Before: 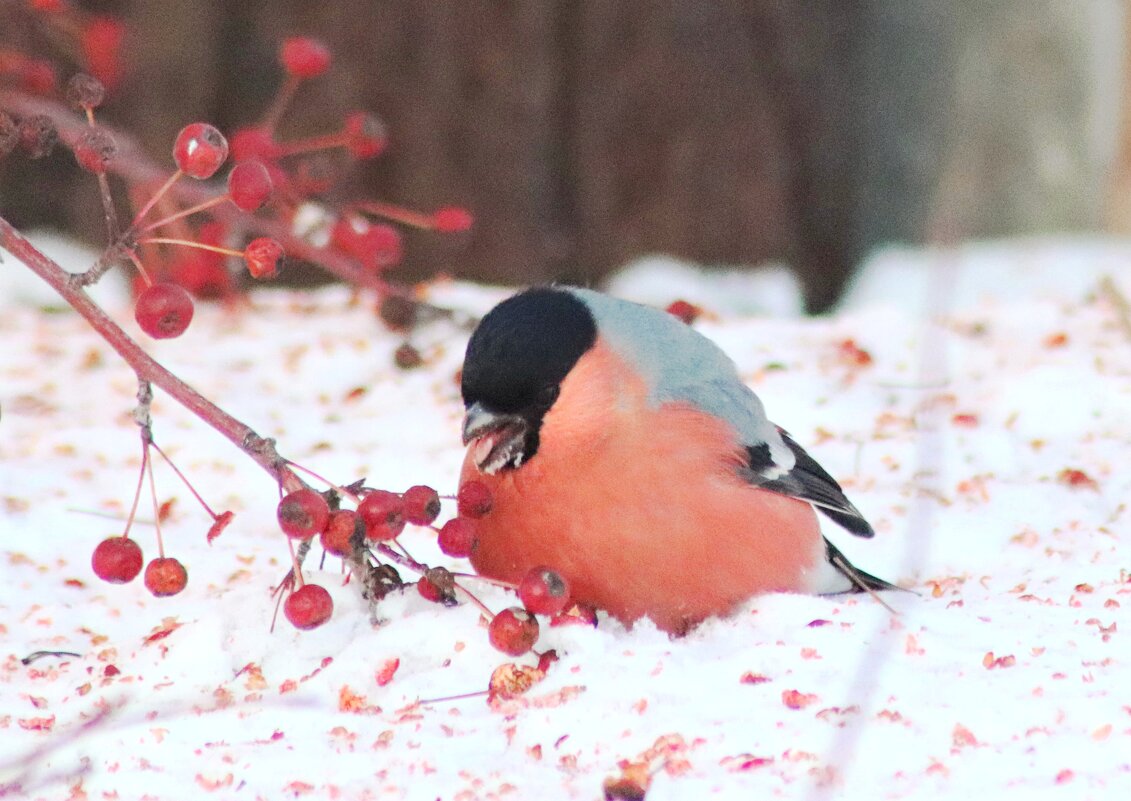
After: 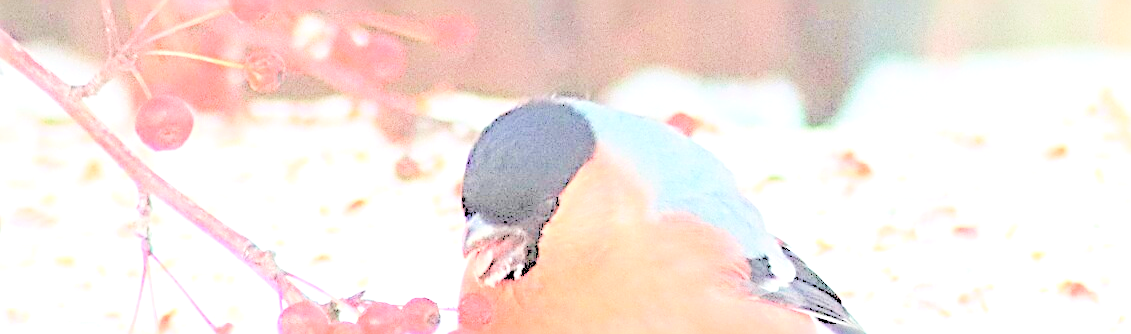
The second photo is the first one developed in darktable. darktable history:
contrast brightness saturation: brightness 0.991
exposure: black level correction 0.001, exposure 0.498 EV, compensate highlight preservation false
crop and rotate: top 23.587%, bottom 34.7%
levels: levels [0.093, 0.434, 0.988]
velvia: on, module defaults
sharpen: radius 3.697, amount 0.926
